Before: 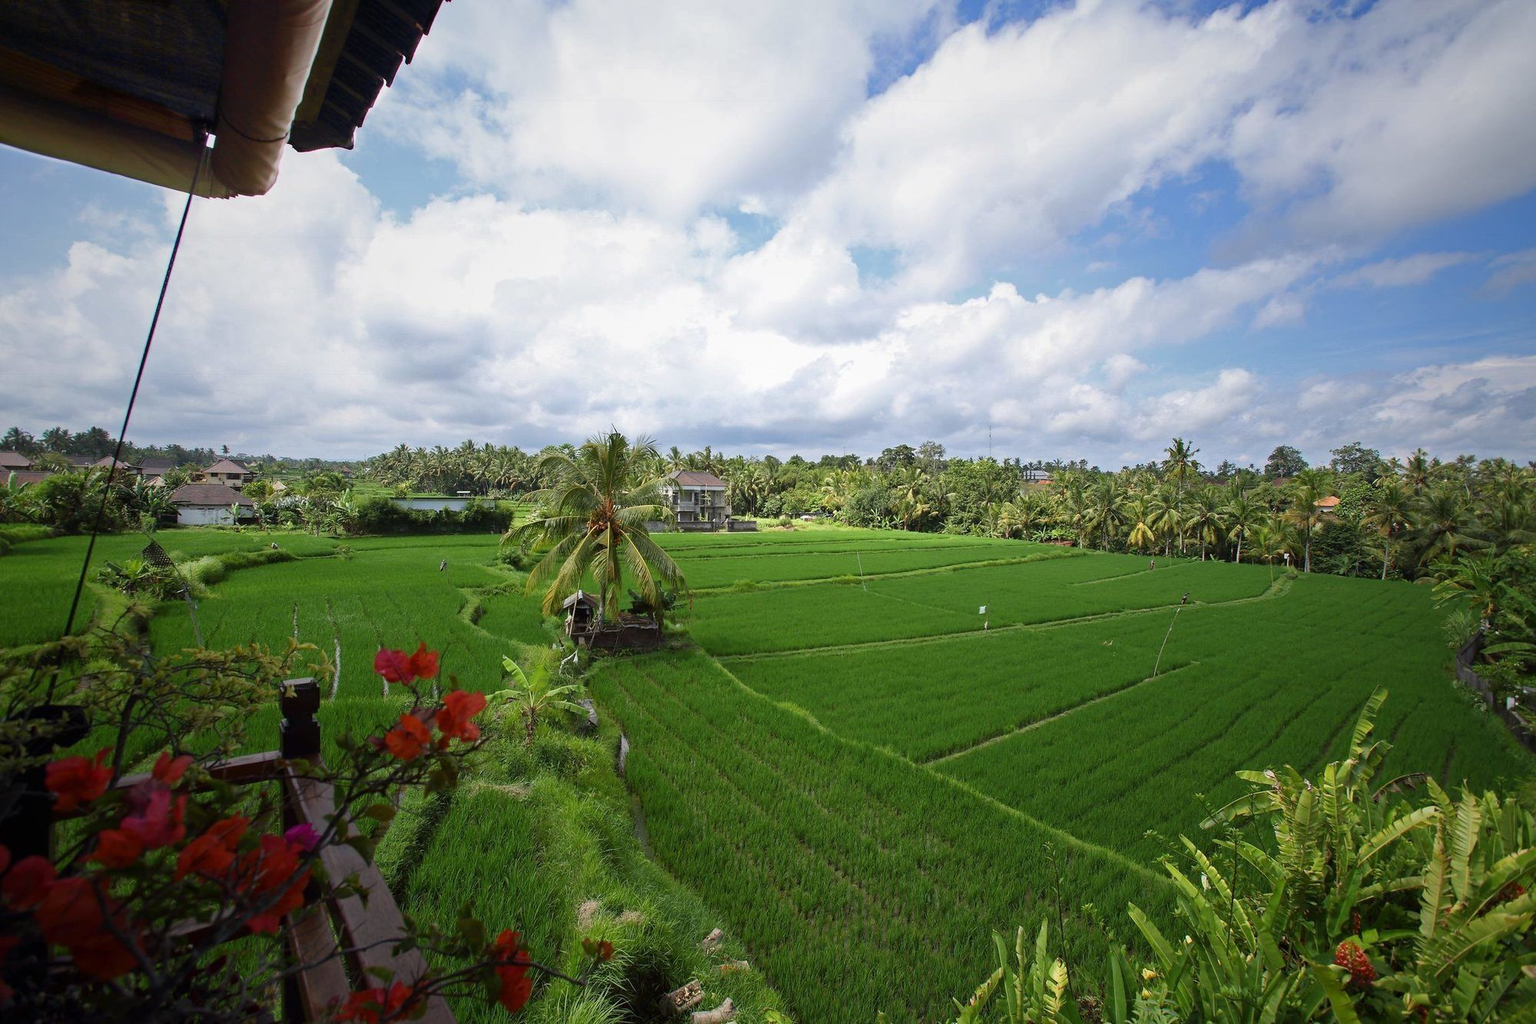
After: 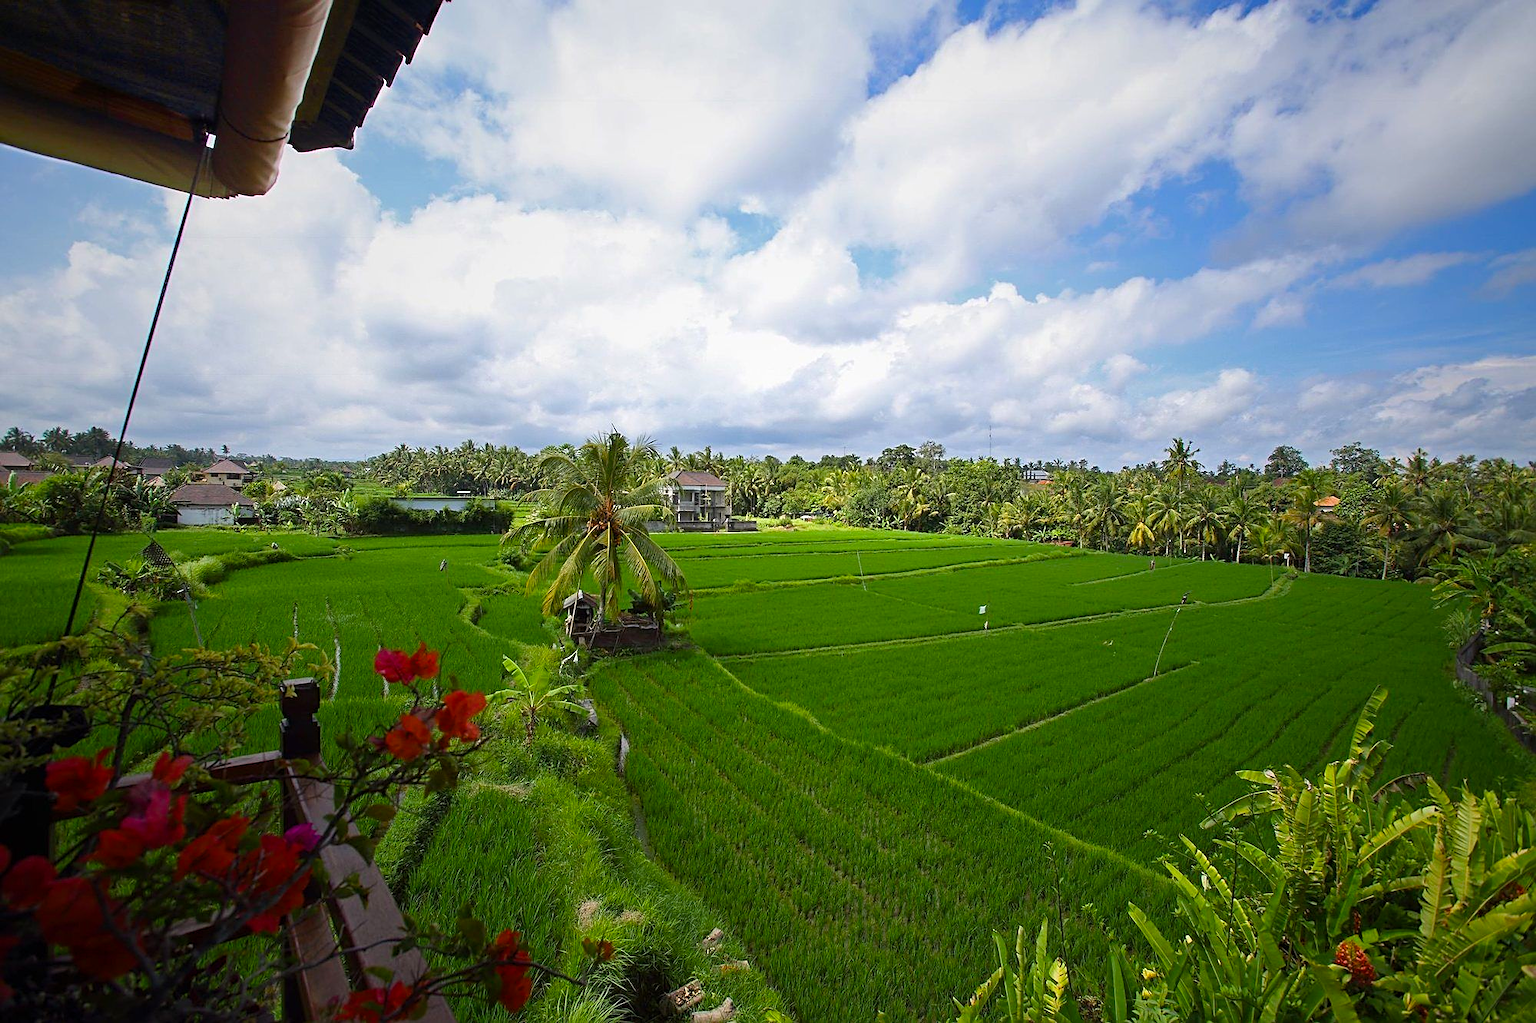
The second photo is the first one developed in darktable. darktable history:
sharpen: on, module defaults
color balance rgb: power › hue 61.6°, perceptual saturation grading › global saturation 29.95%
